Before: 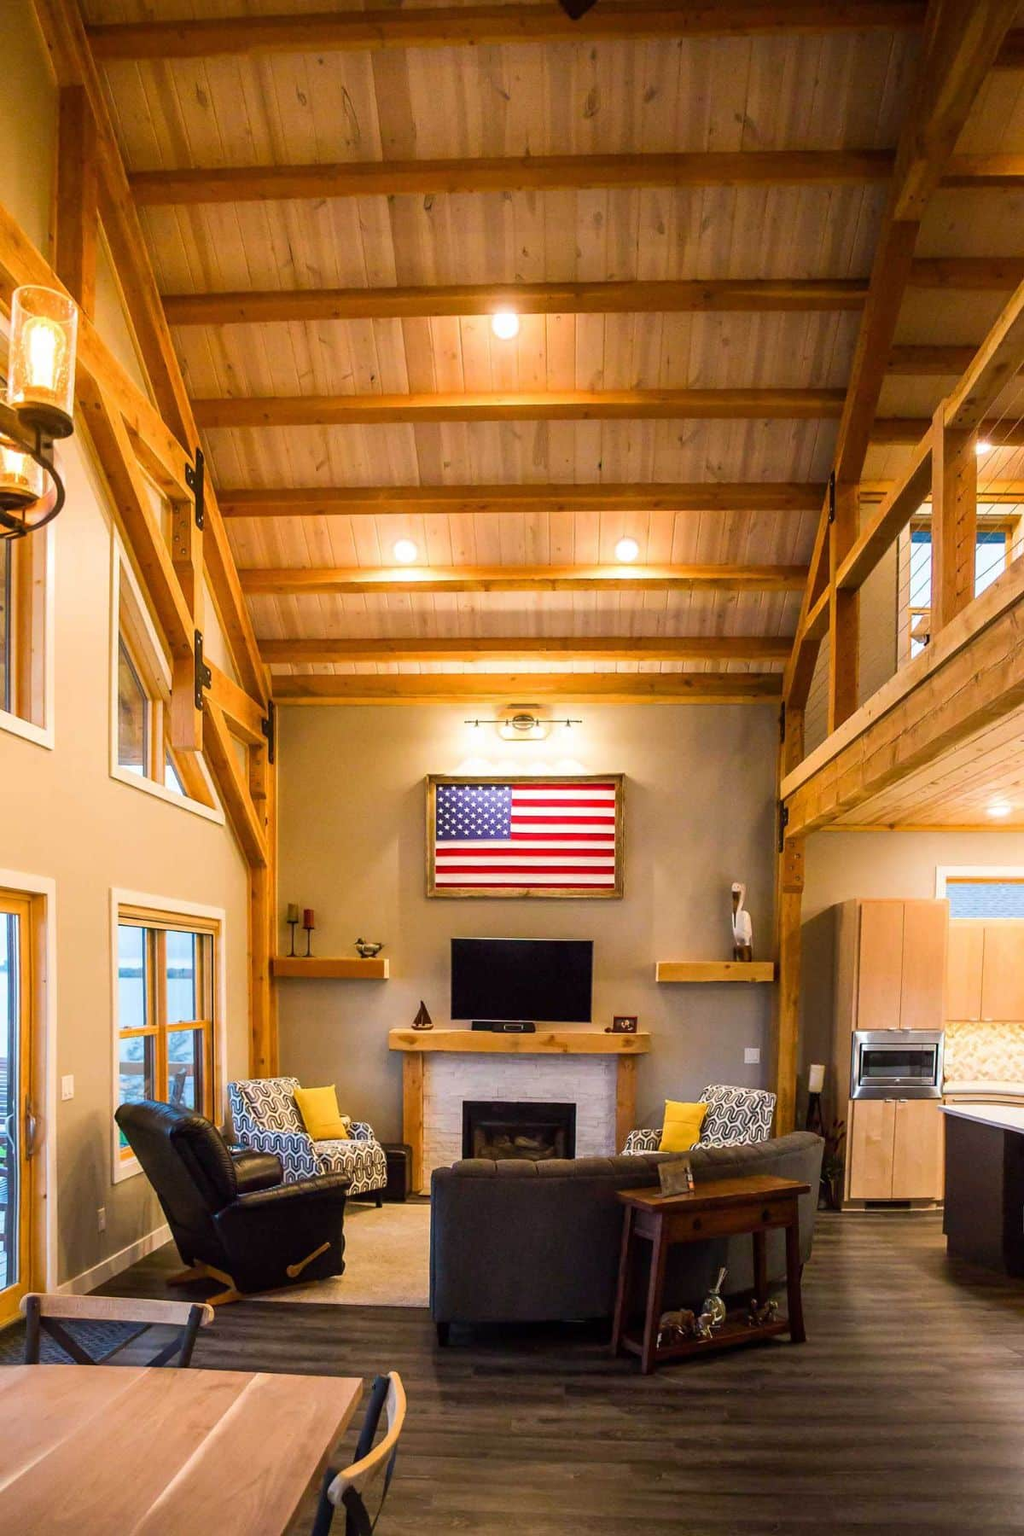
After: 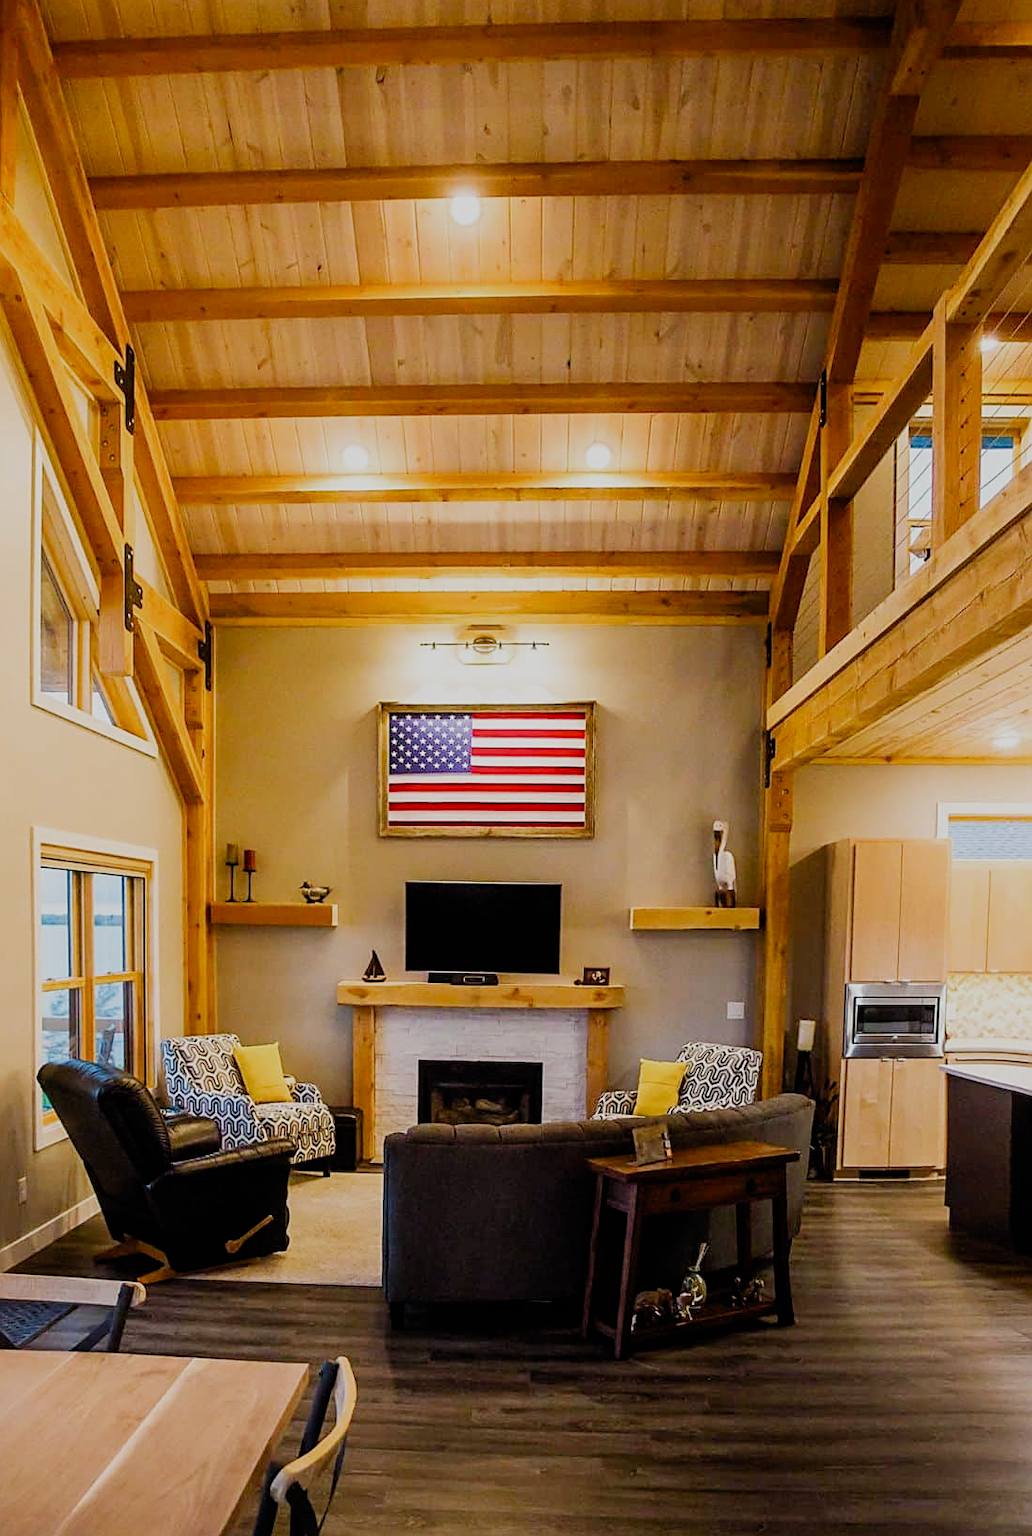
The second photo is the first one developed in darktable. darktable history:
filmic rgb: black relative exposure -7.65 EV, white relative exposure 4.56 EV, hardness 3.61, add noise in highlights 0.002, preserve chrominance no, color science v3 (2019), use custom middle-gray values true, contrast in highlights soft
crop and rotate: left 7.96%, top 8.763%
sharpen: on, module defaults
